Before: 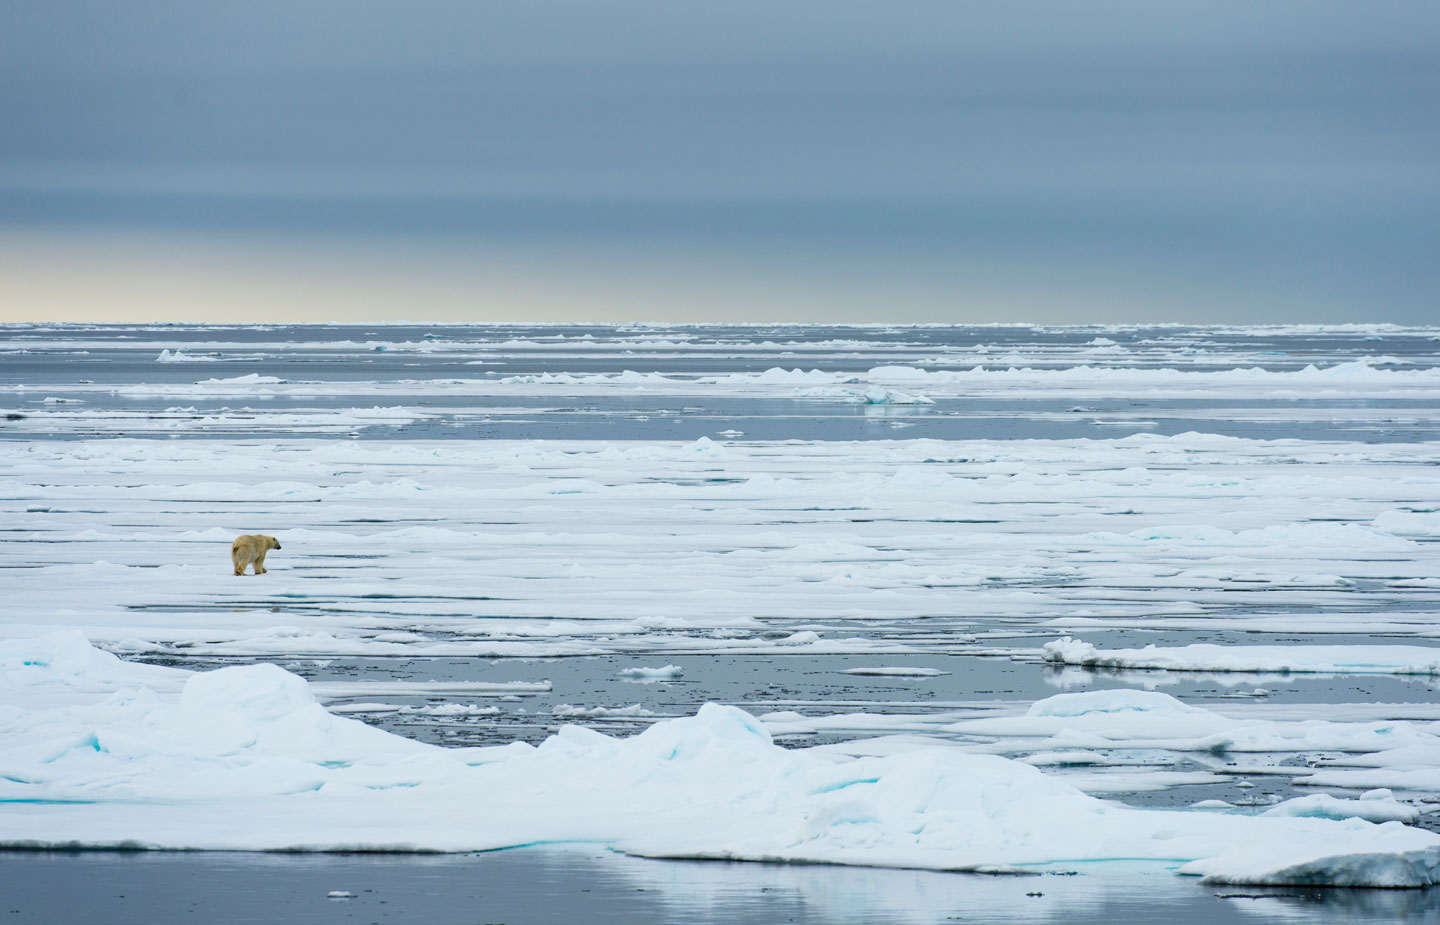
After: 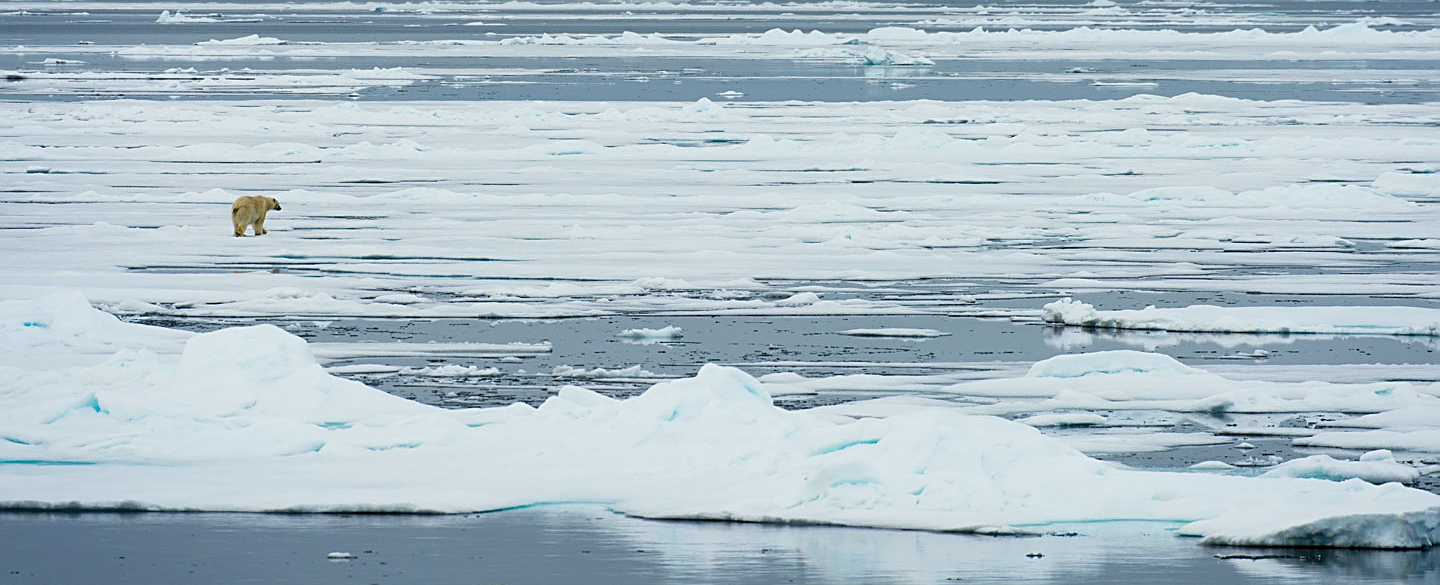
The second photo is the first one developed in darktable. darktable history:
exposure: compensate highlight preservation false
crop and rotate: top 36.744%
sharpen: on, module defaults
color correction: highlights b* 3.04
